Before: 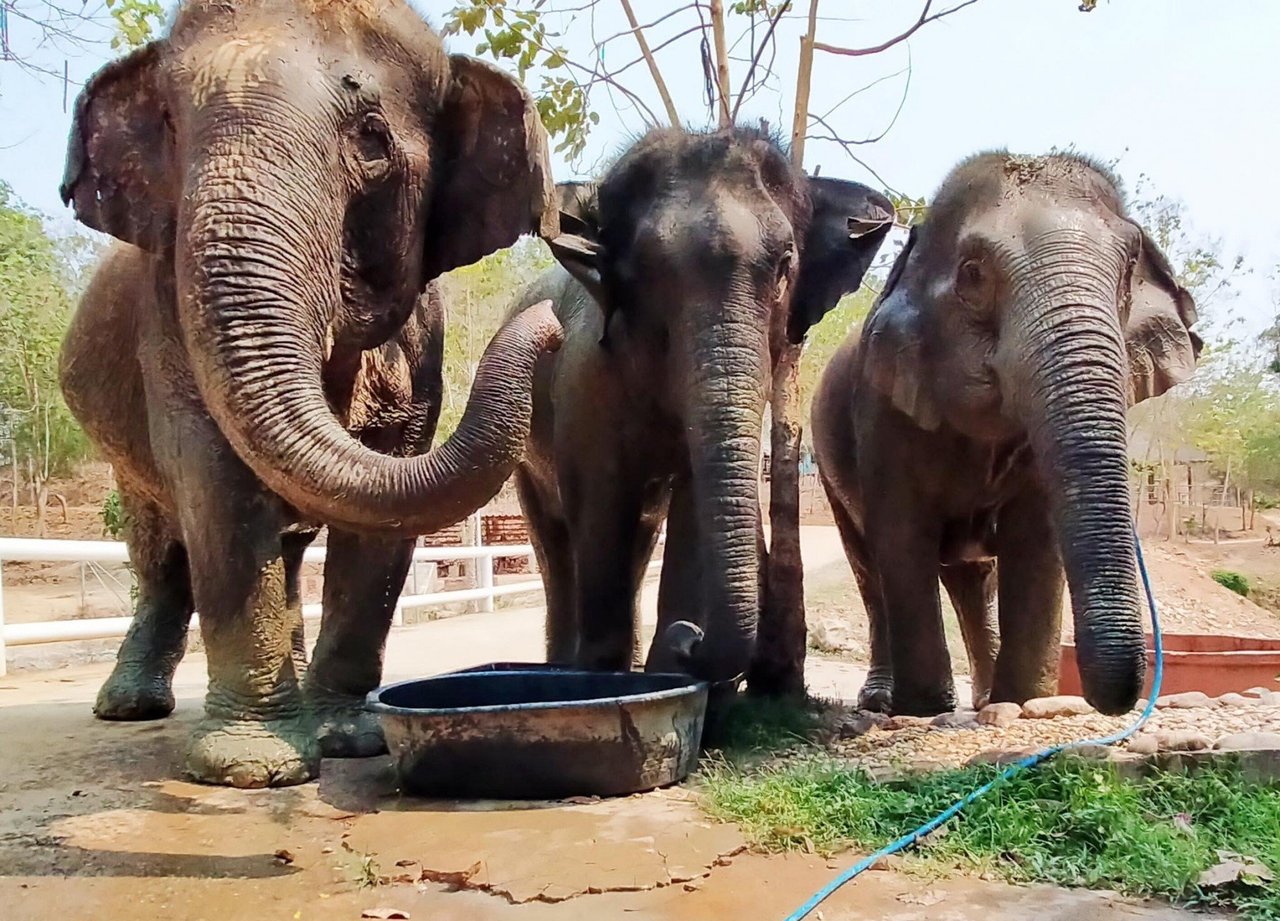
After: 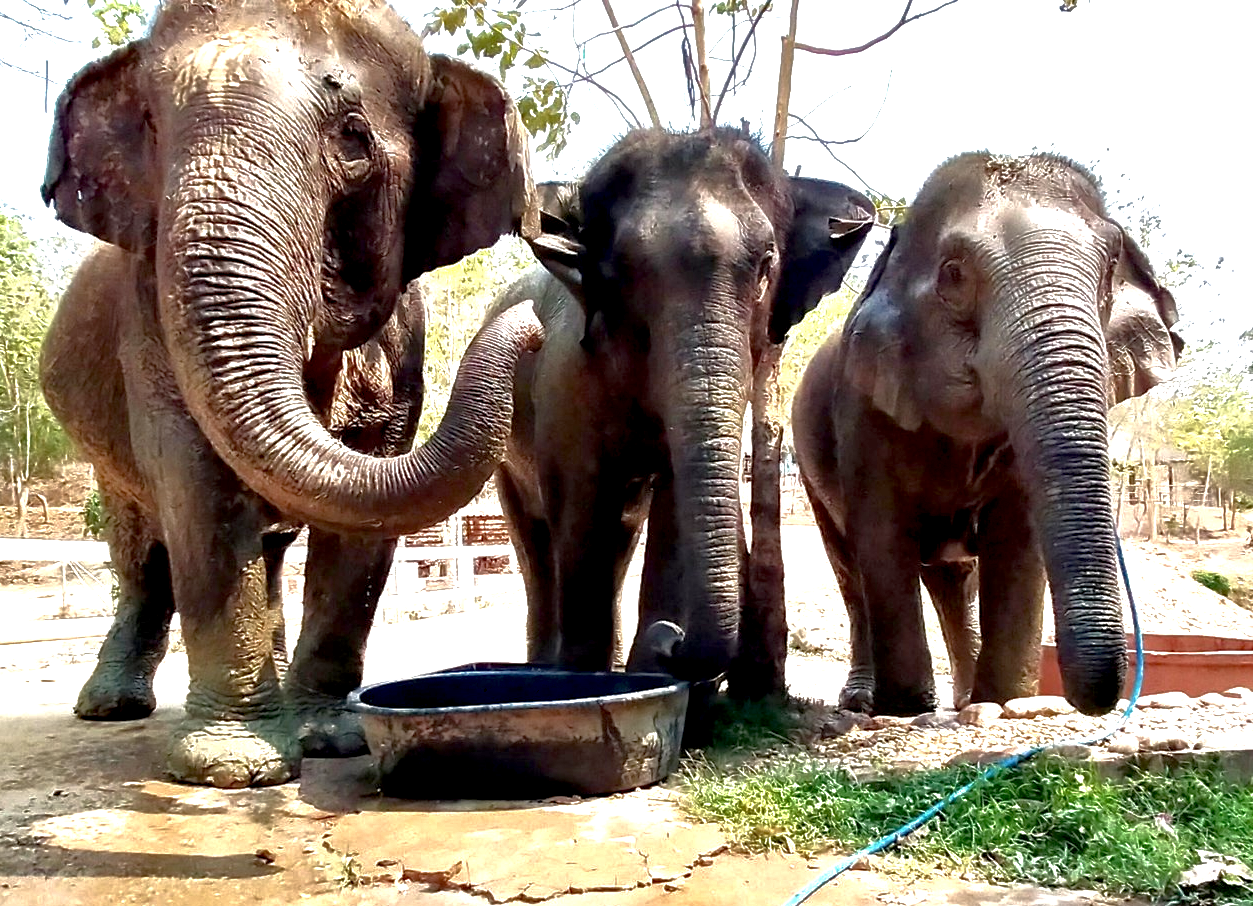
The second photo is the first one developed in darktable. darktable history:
base curve: curves: ch0 [(0, 0) (0.826, 0.587) (1, 1)]
crop and rotate: left 1.513%, right 0.524%, bottom 1.558%
exposure: black level correction 0.008, exposure 0.983 EV, compensate exposure bias true, compensate highlight preservation false
local contrast: mode bilateral grid, contrast 20, coarseness 50, detail 120%, midtone range 0.2
